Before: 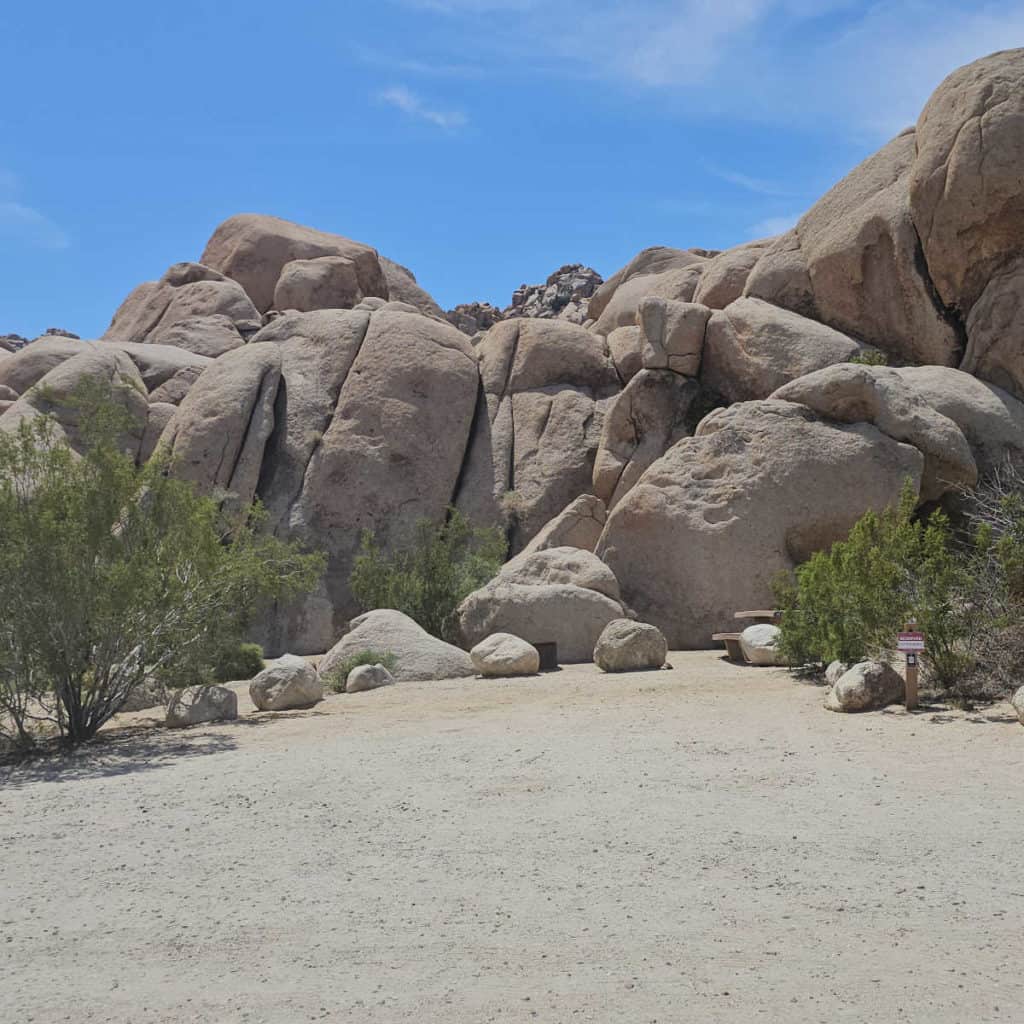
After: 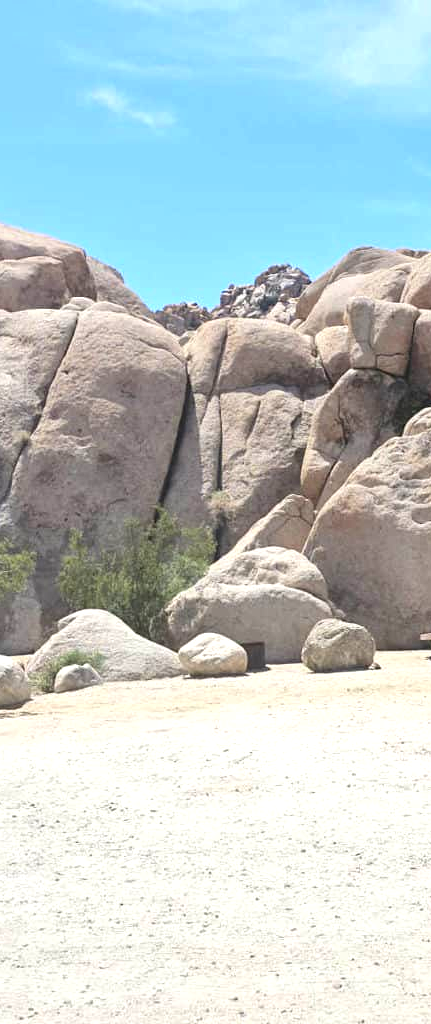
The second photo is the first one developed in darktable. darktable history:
crop: left 28.583%, right 29.231%
exposure: black level correction 0, exposure 1.1 EV, compensate highlight preservation false
